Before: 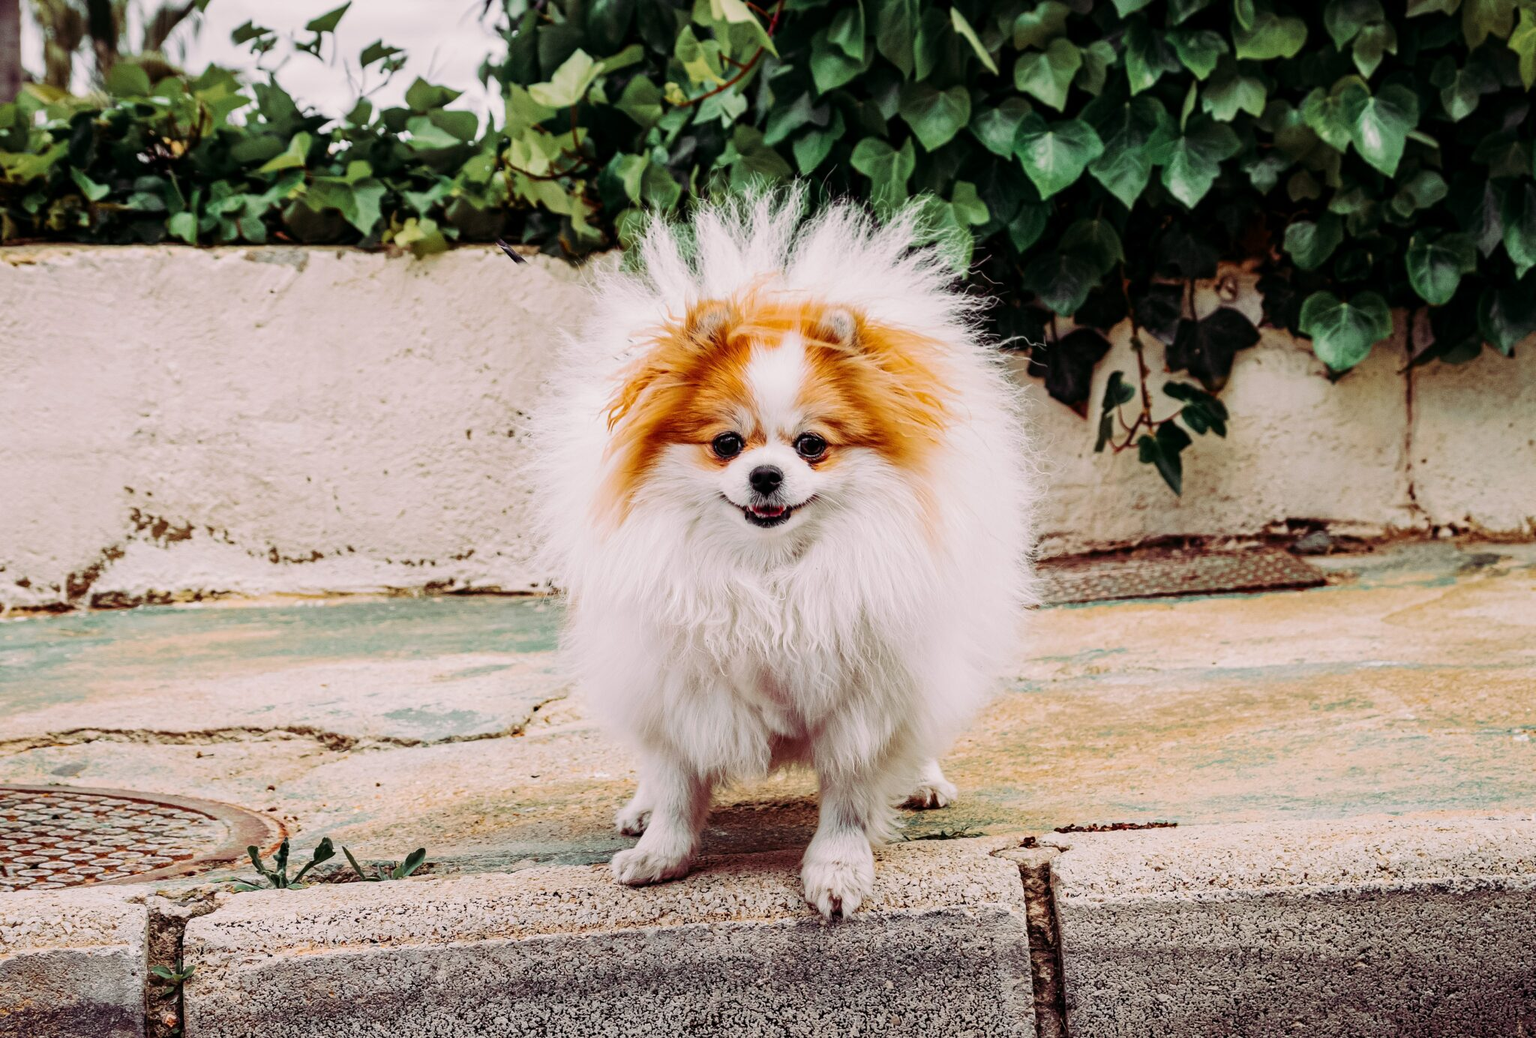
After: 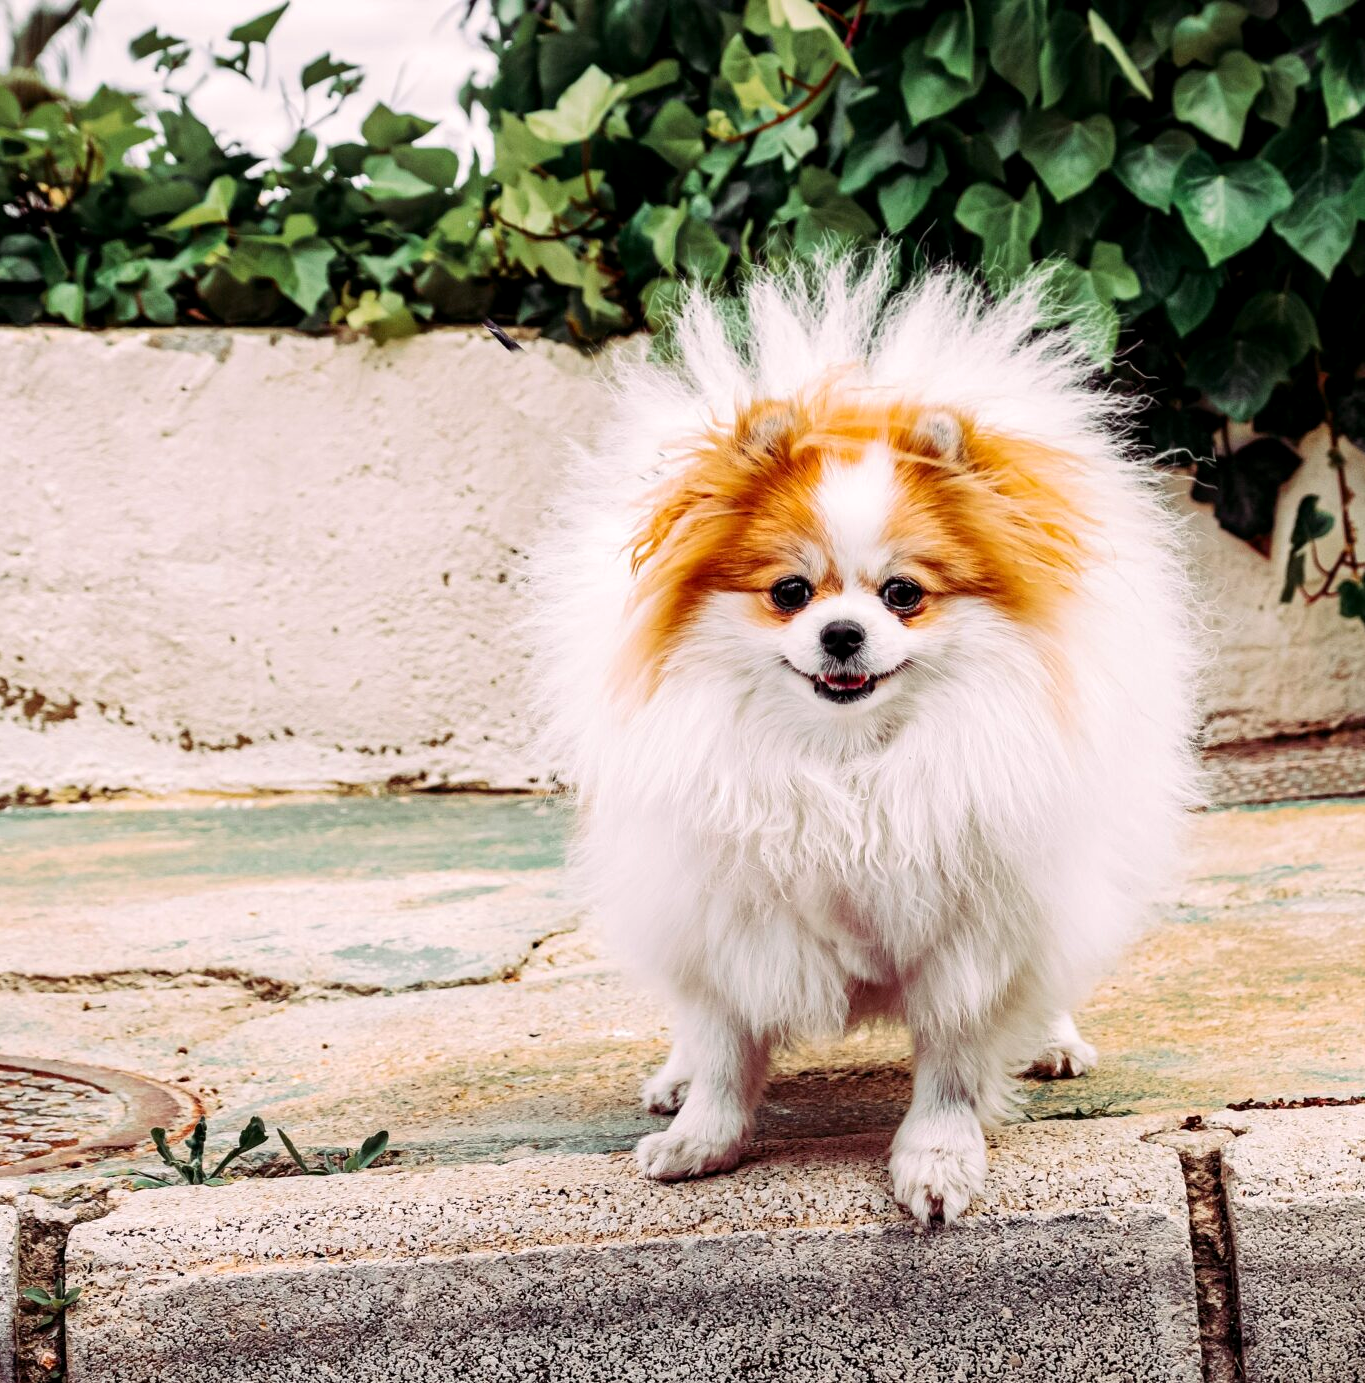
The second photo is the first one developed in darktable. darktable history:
crop and rotate: left 8.786%, right 24.548%
exposure: black level correction 0.001, exposure 0.3 EV, compensate highlight preservation false
